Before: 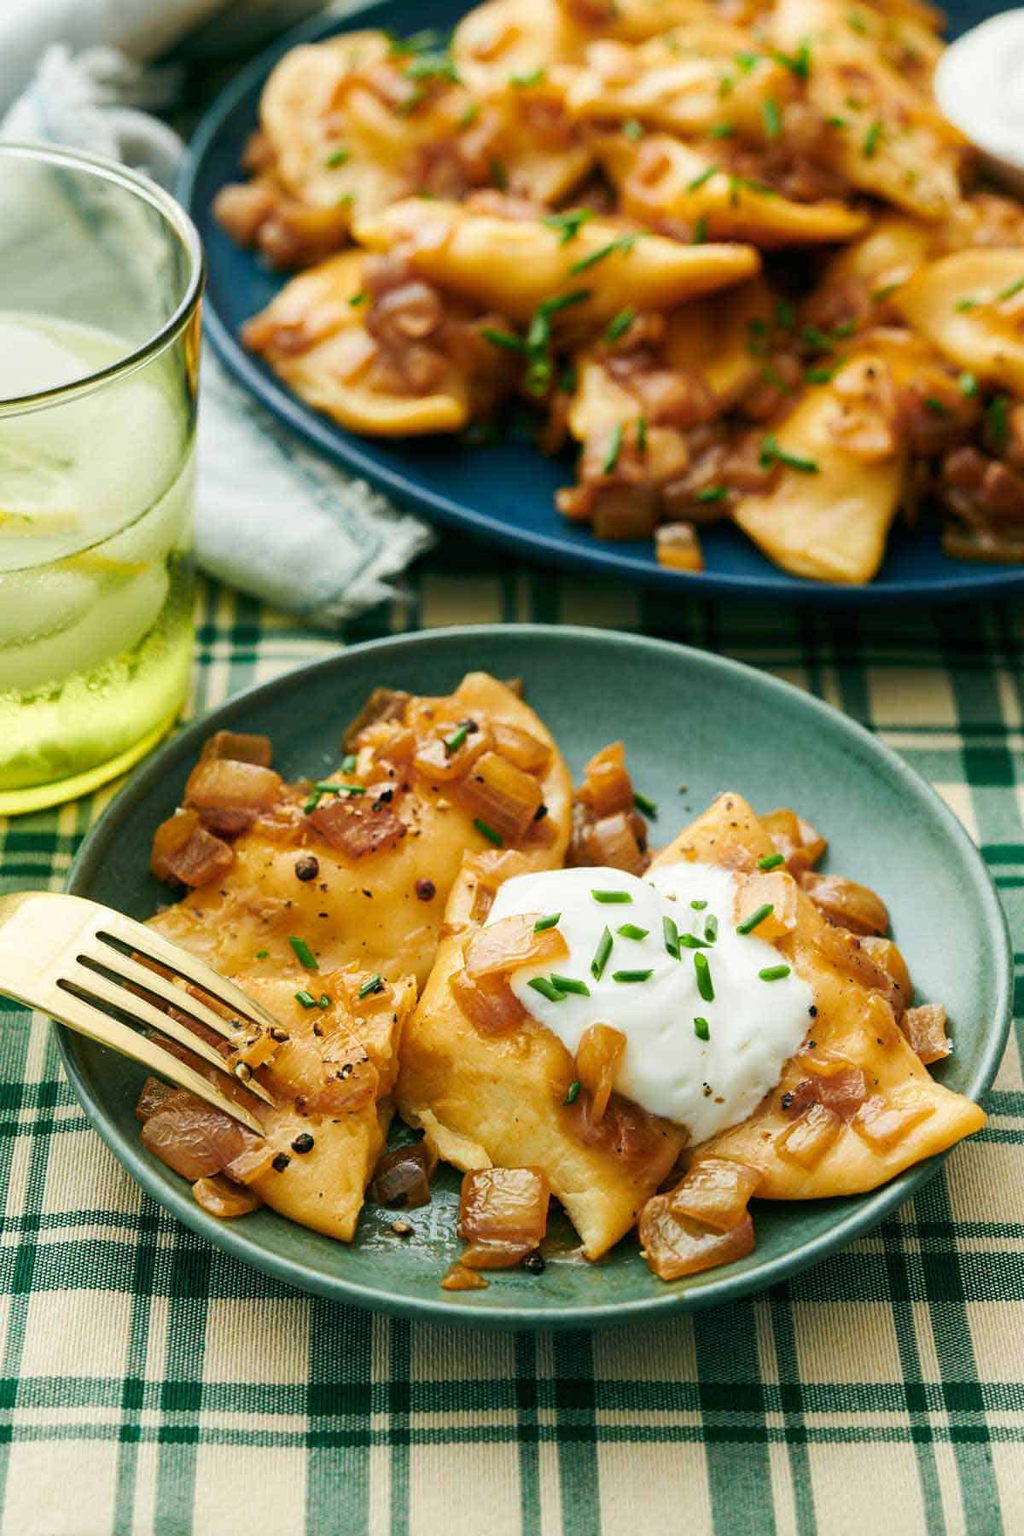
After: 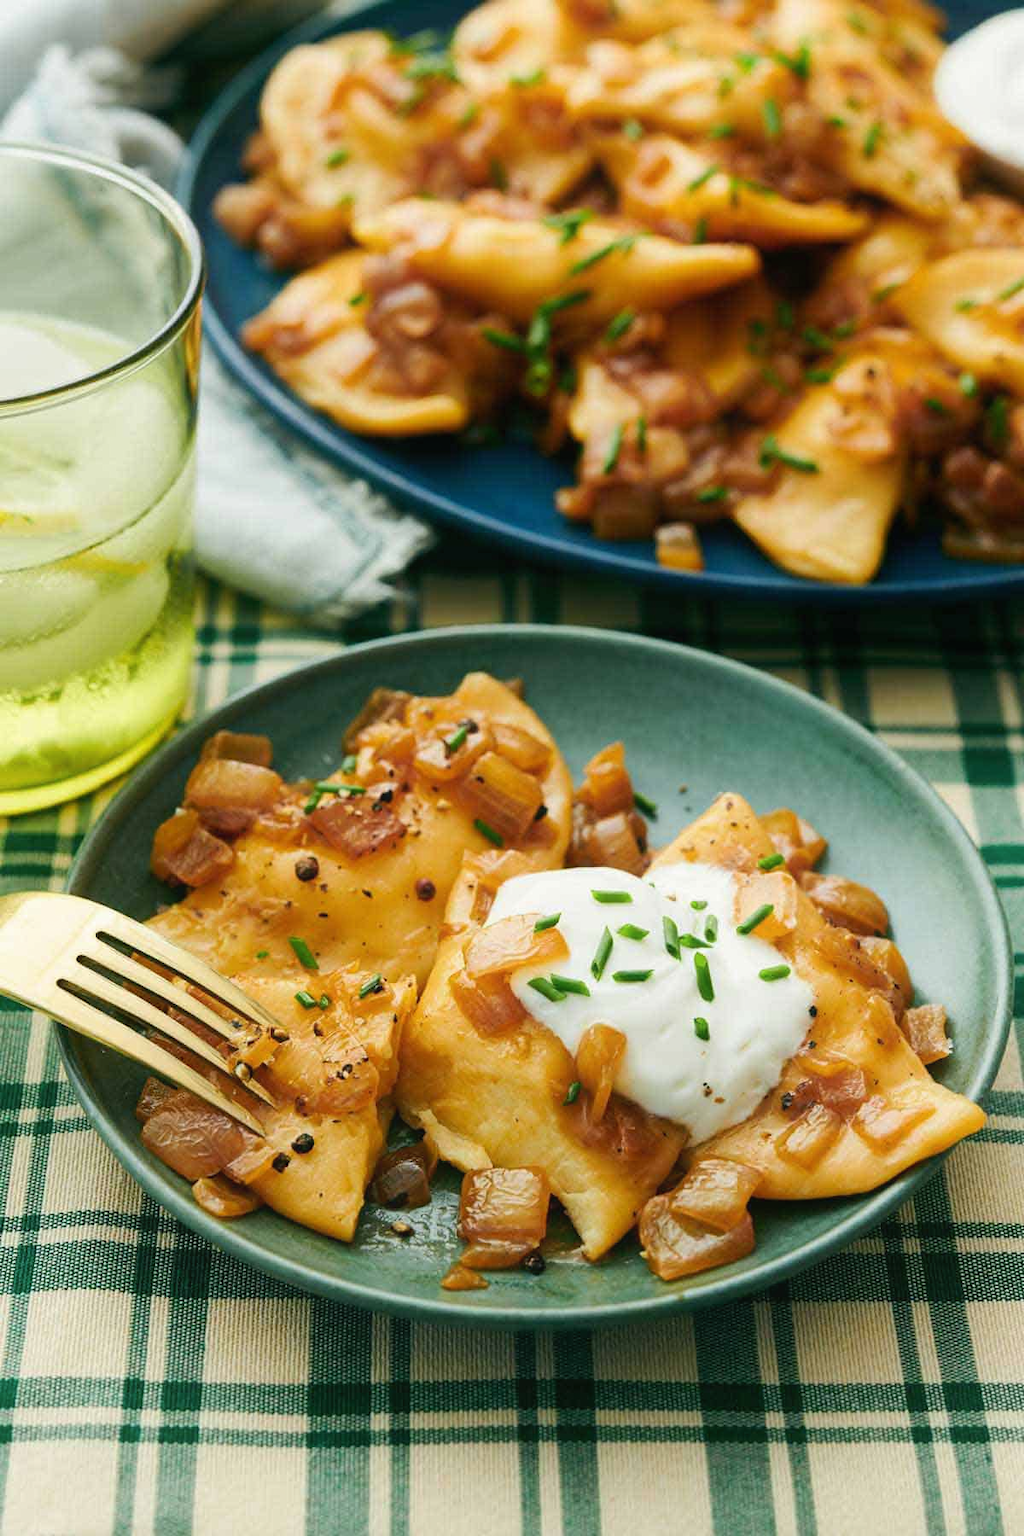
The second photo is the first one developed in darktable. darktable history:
contrast equalizer: octaves 7, y [[0.6 ×6], [0.55 ×6], [0 ×6], [0 ×6], [0 ×6]], mix -0.2
